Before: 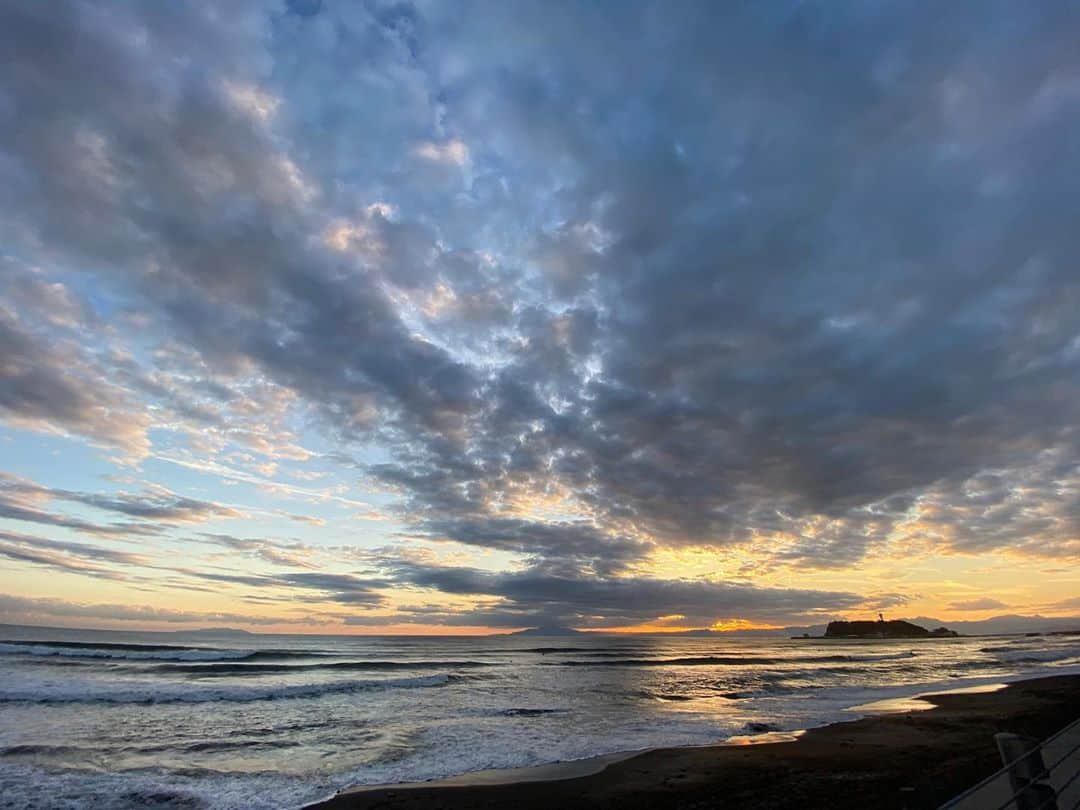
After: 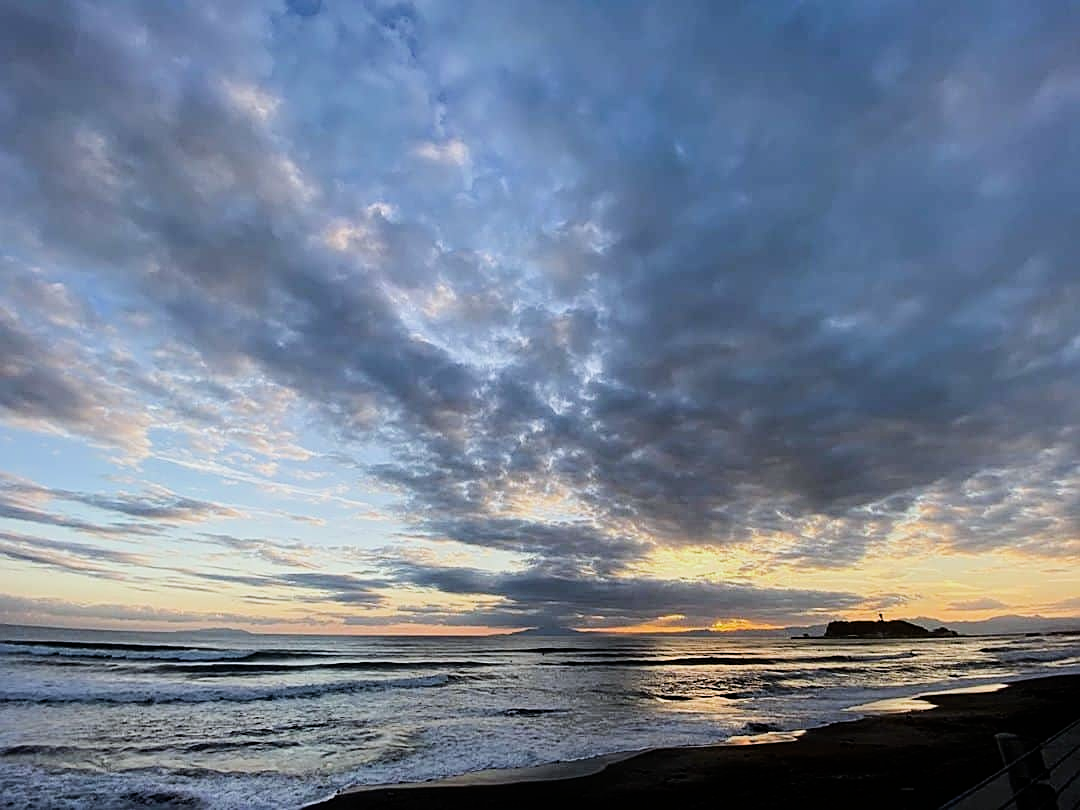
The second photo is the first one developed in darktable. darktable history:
filmic rgb: black relative exposure -8.15 EV, white relative exposure 3.76 EV, hardness 4.46
white balance: red 0.967, blue 1.049
tone equalizer: -8 EV -0.417 EV, -7 EV -0.389 EV, -6 EV -0.333 EV, -5 EV -0.222 EV, -3 EV 0.222 EV, -2 EV 0.333 EV, -1 EV 0.389 EV, +0 EV 0.417 EV, edges refinement/feathering 500, mask exposure compensation -1.57 EV, preserve details no
sharpen: on, module defaults
